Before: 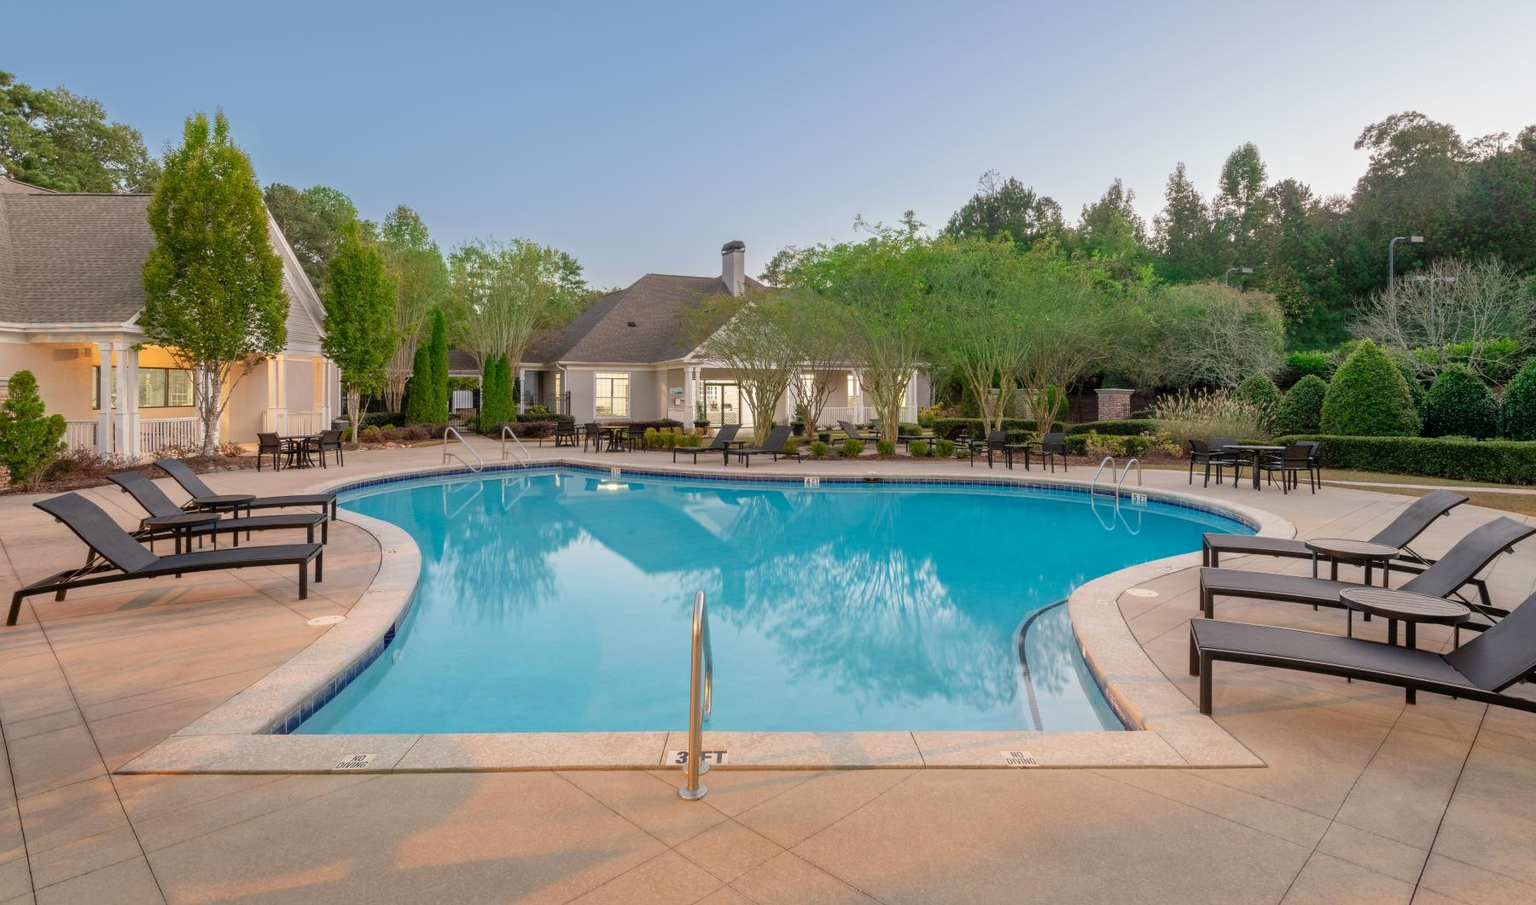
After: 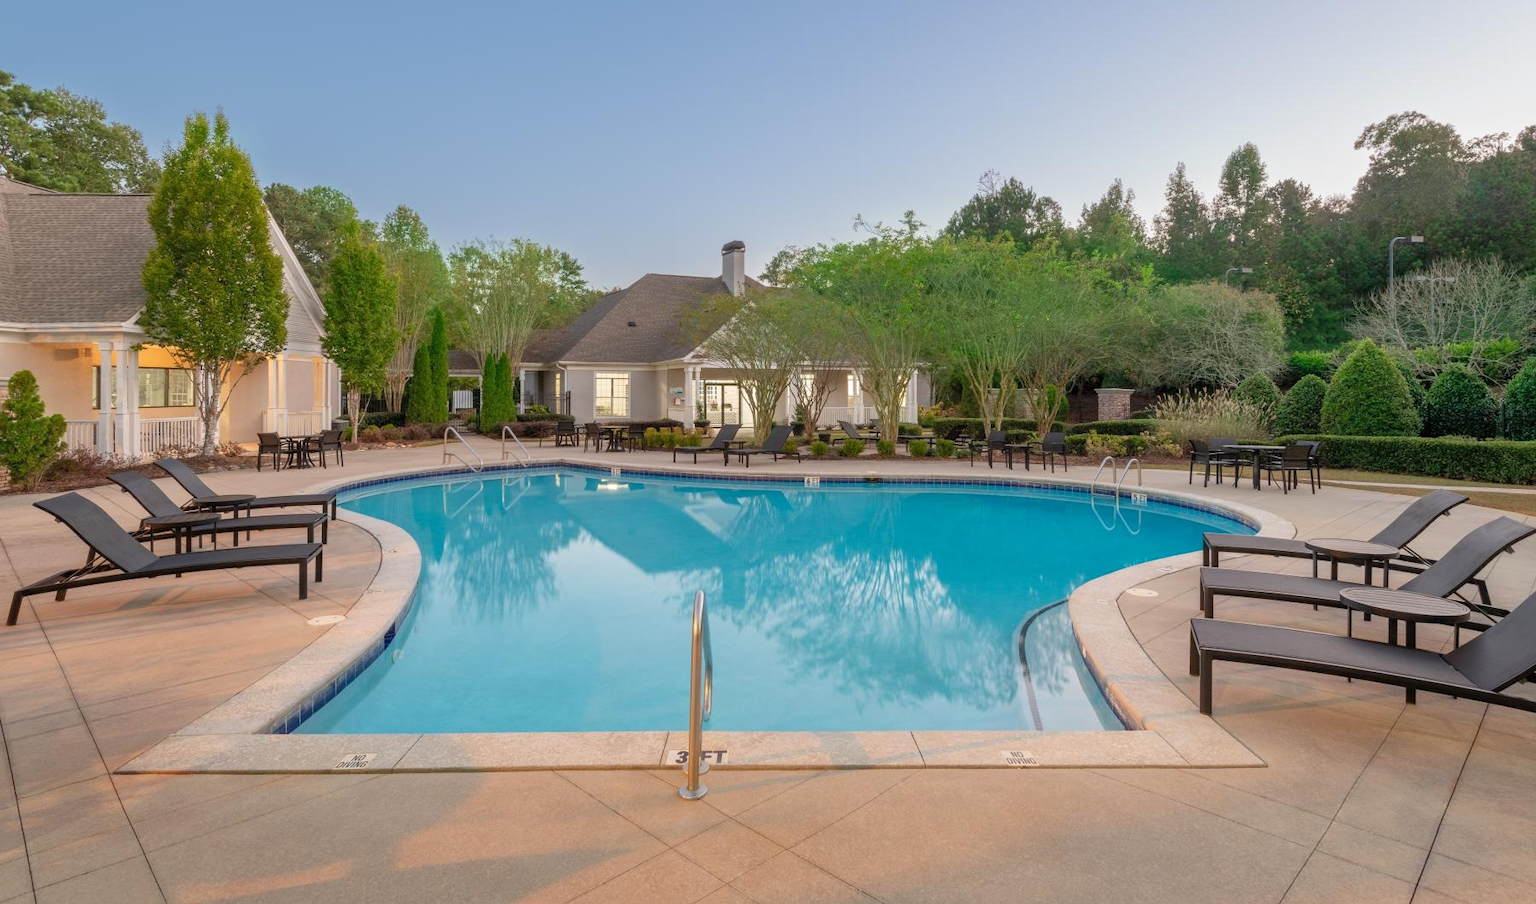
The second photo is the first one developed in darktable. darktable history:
shadows and highlights: shadows 43.37, highlights 8.35
